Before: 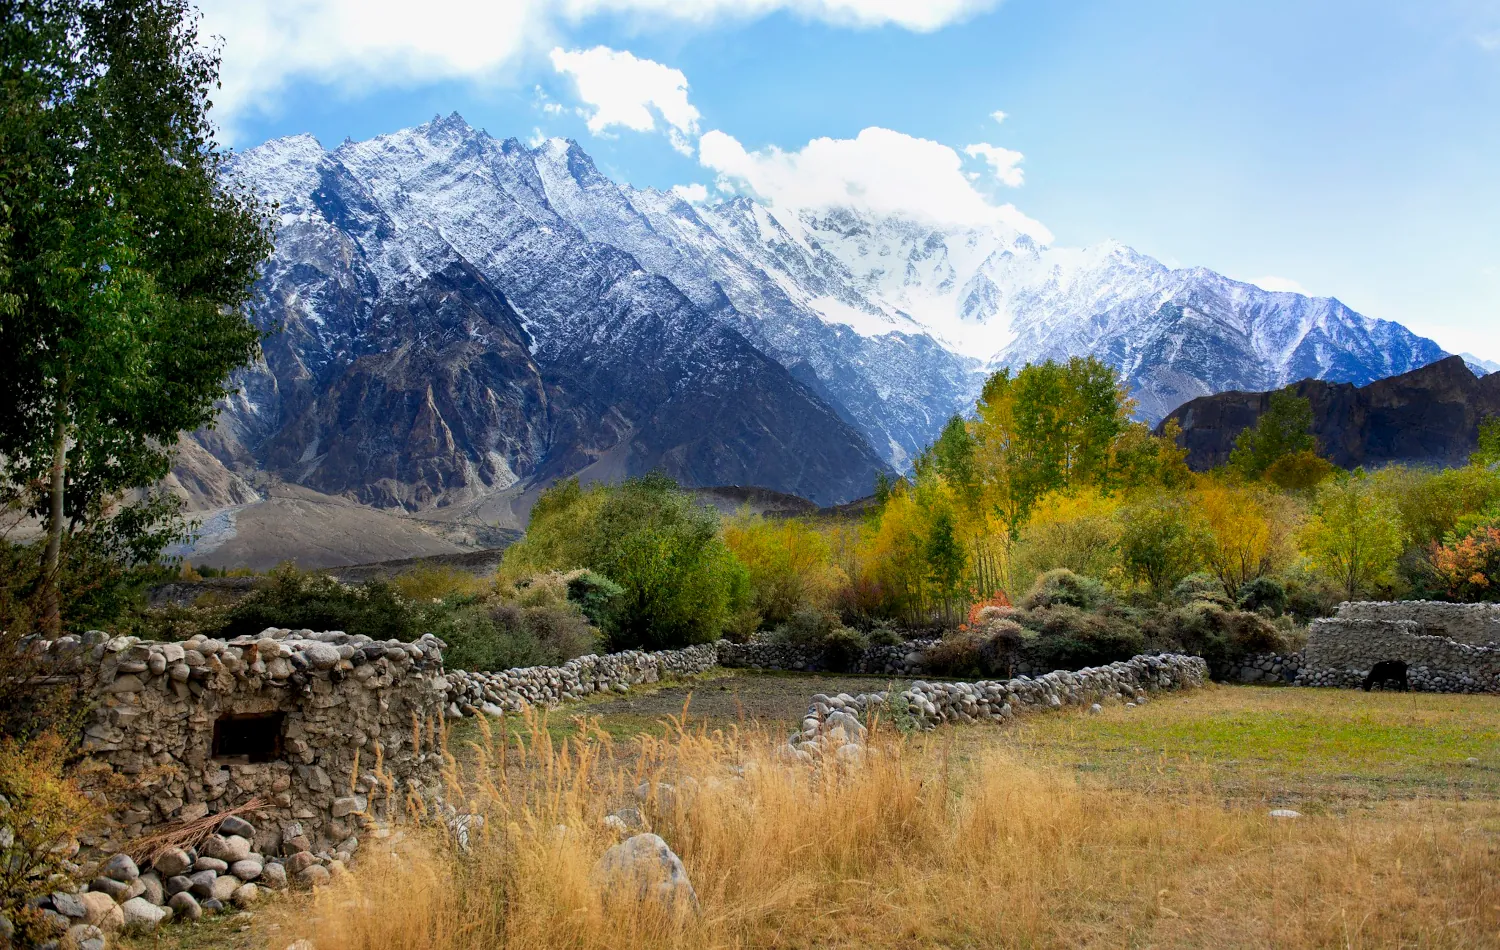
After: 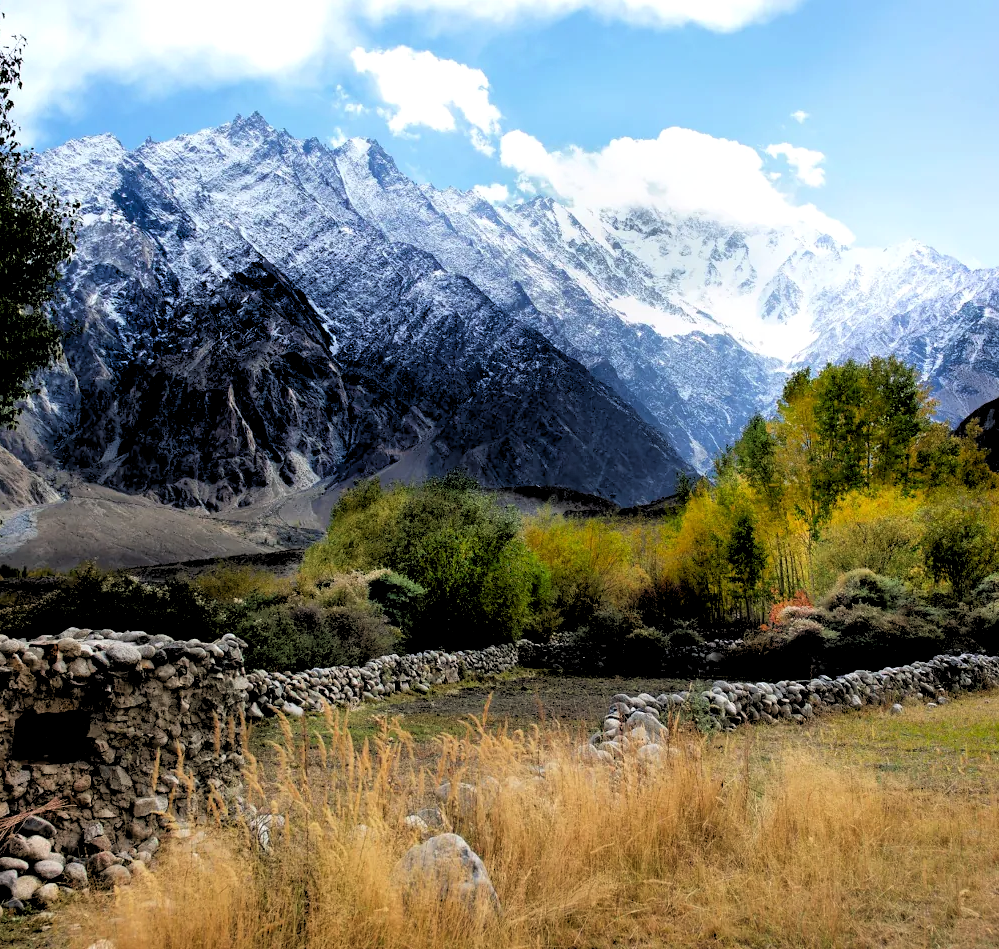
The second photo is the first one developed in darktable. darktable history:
rgb levels: levels [[0.034, 0.472, 0.904], [0, 0.5, 1], [0, 0.5, 1]]
crop and rotate: left 13.342%, right 19.991%
